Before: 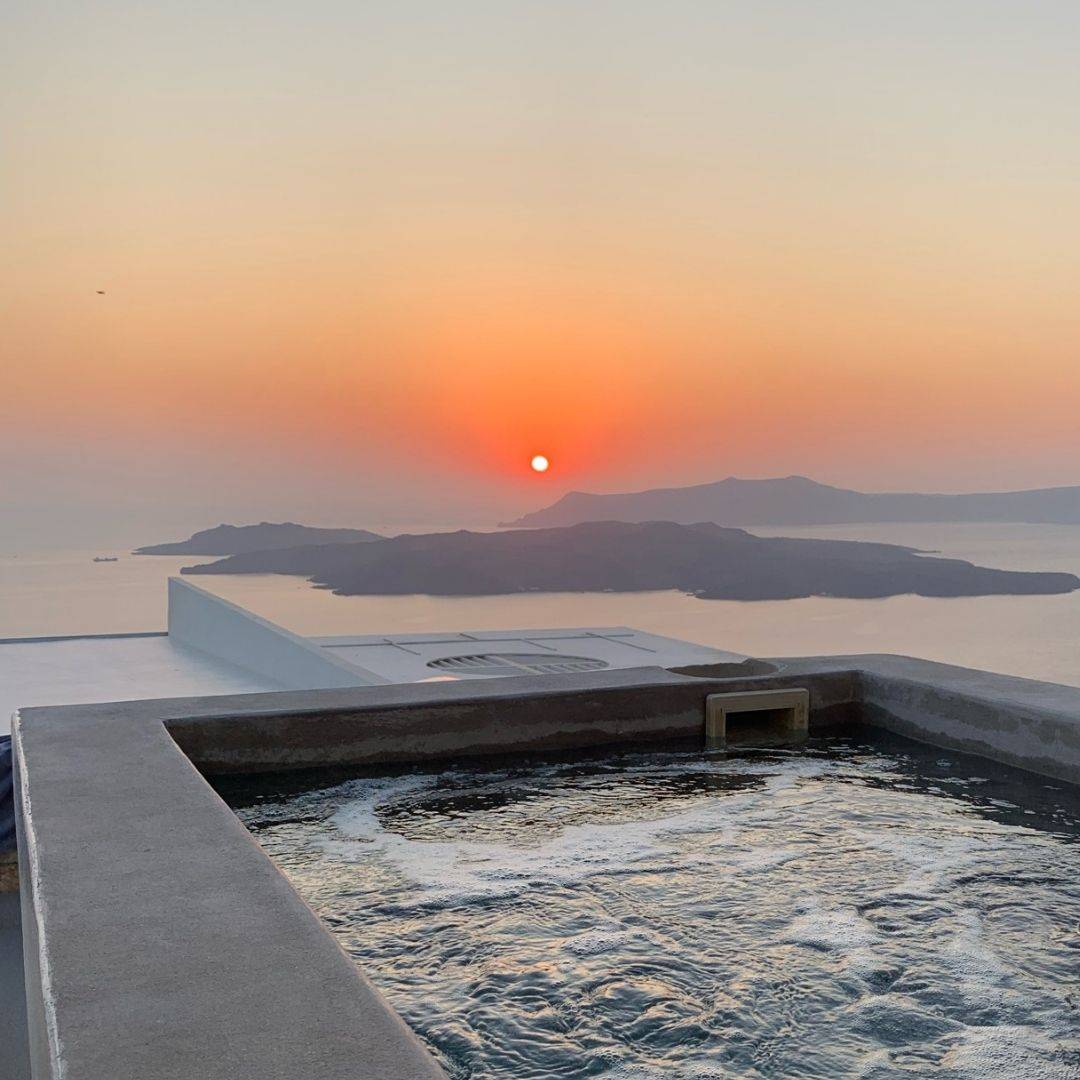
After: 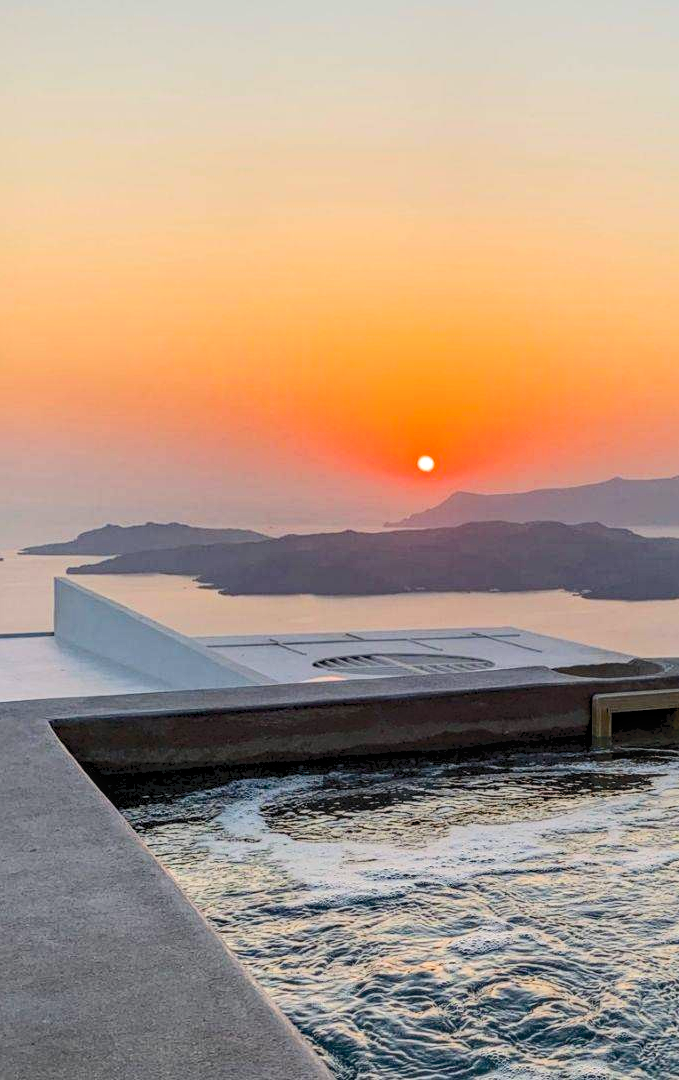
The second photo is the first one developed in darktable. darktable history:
haze removal: adaptive false
color balance rgb: perceptual saturation grading › global saturation 25.117%
tone curve: curves: ch0 [(0, 0) (0.003, 0.049) (0.011, 0.052) (0.025, 0.061) (0.044, 0.08) (0.069, 0.101) (0.1, 0.119) (0.136, 0.139) (0.177, 0.172) (0.224, 0.222) (0.277, 0.292) (0.335, 0.367) (0.399, 0.444) (0.468, 0.538) (0.543, 0.623) (0.623, 0.713) (0.709, 0.784) (0.801, 0.844) (0.898, 0.916) (1, 1)], color space Lab, independent channels, preserve colors none
local contrast: highlights 3%, shadows 2%, detail 134%
crop: left 10.56%, right 26.554%
exposure: black level correction 0.004, exposure 0.016 EV, compensate highlight preservation false
